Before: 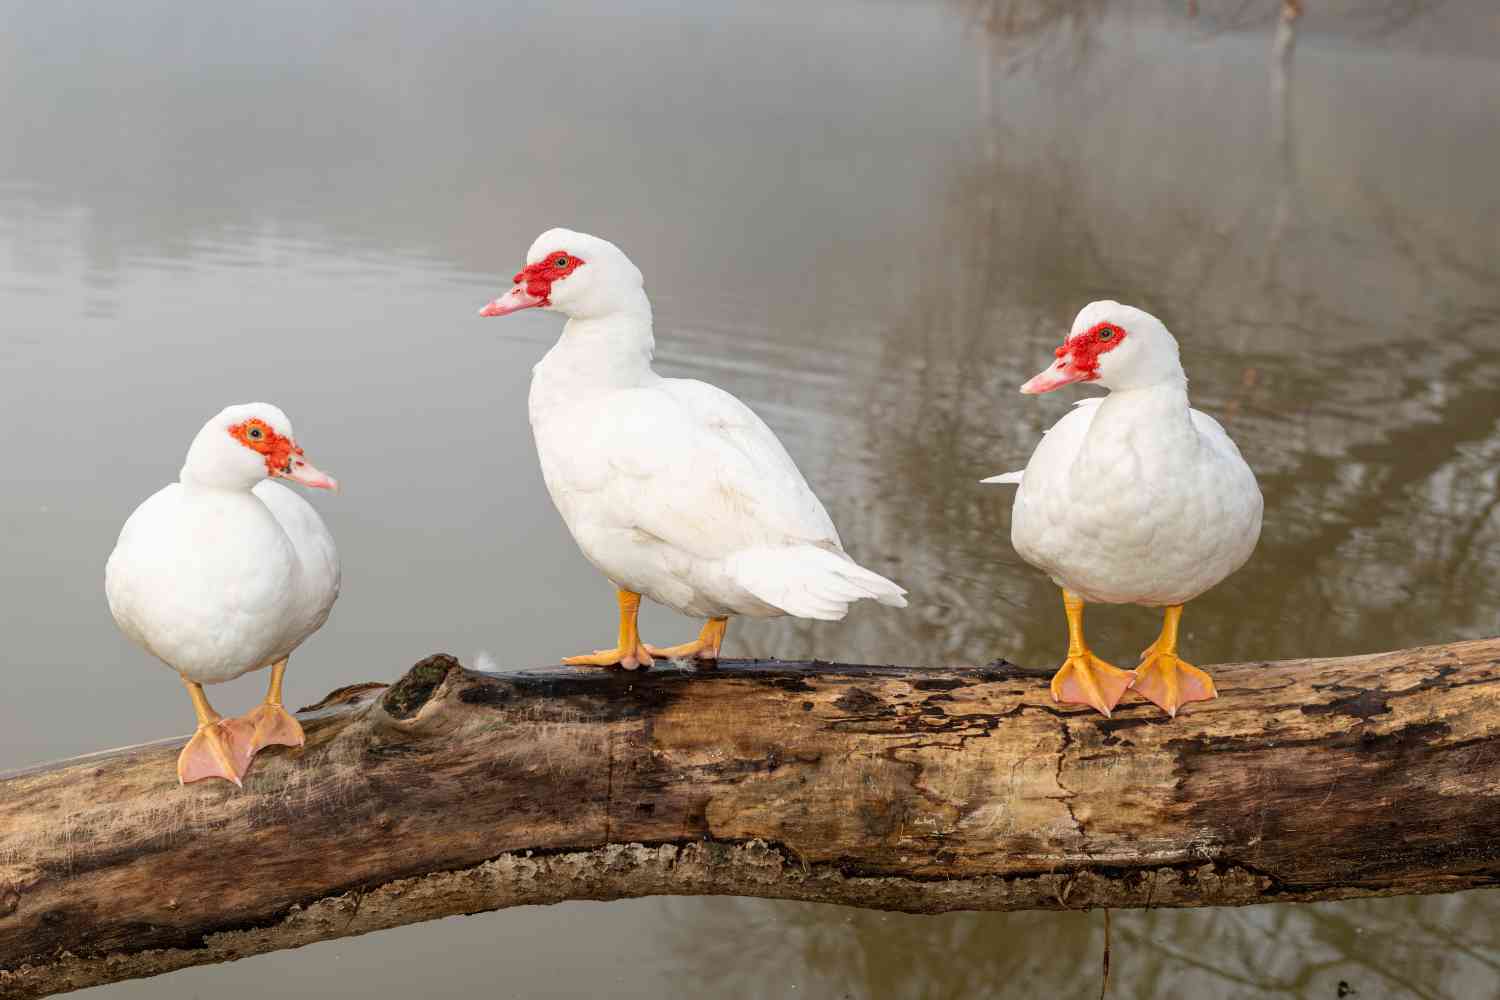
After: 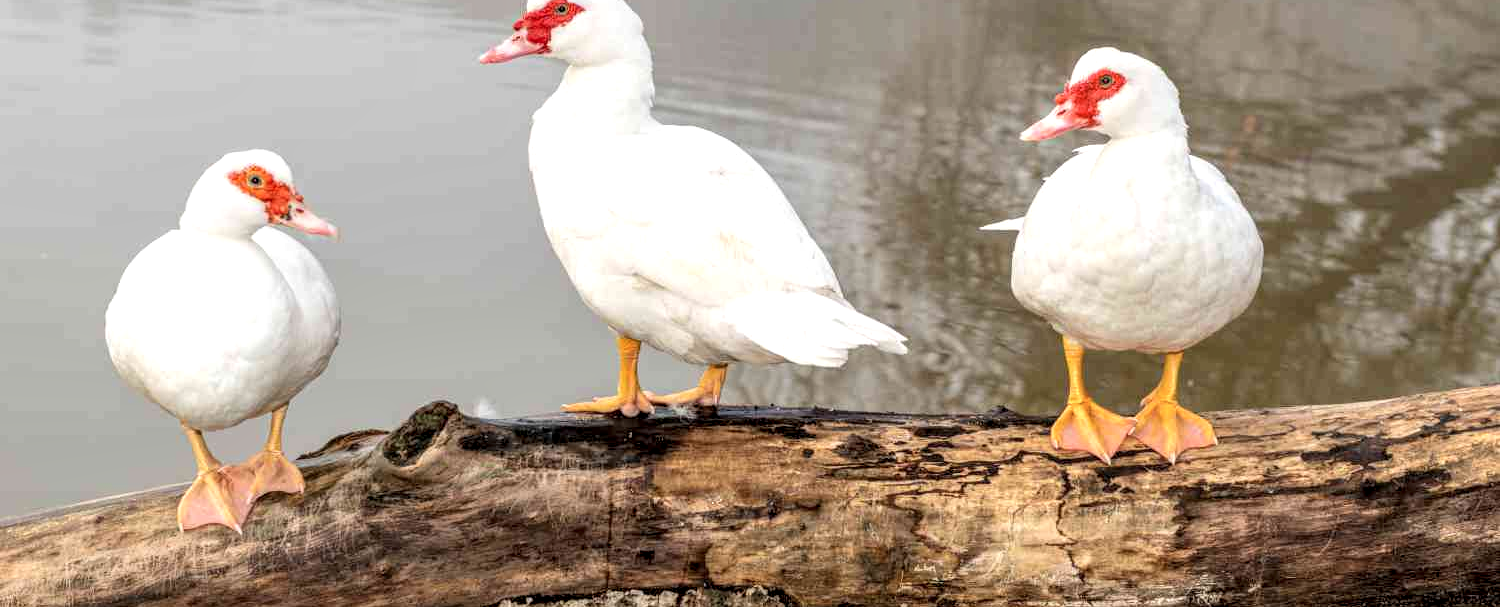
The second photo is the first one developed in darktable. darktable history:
crop and rotate: top 25.357%, bottom 13.942%
contrast brightness saturation: brightness 0.15
local contrast: detail 160%
